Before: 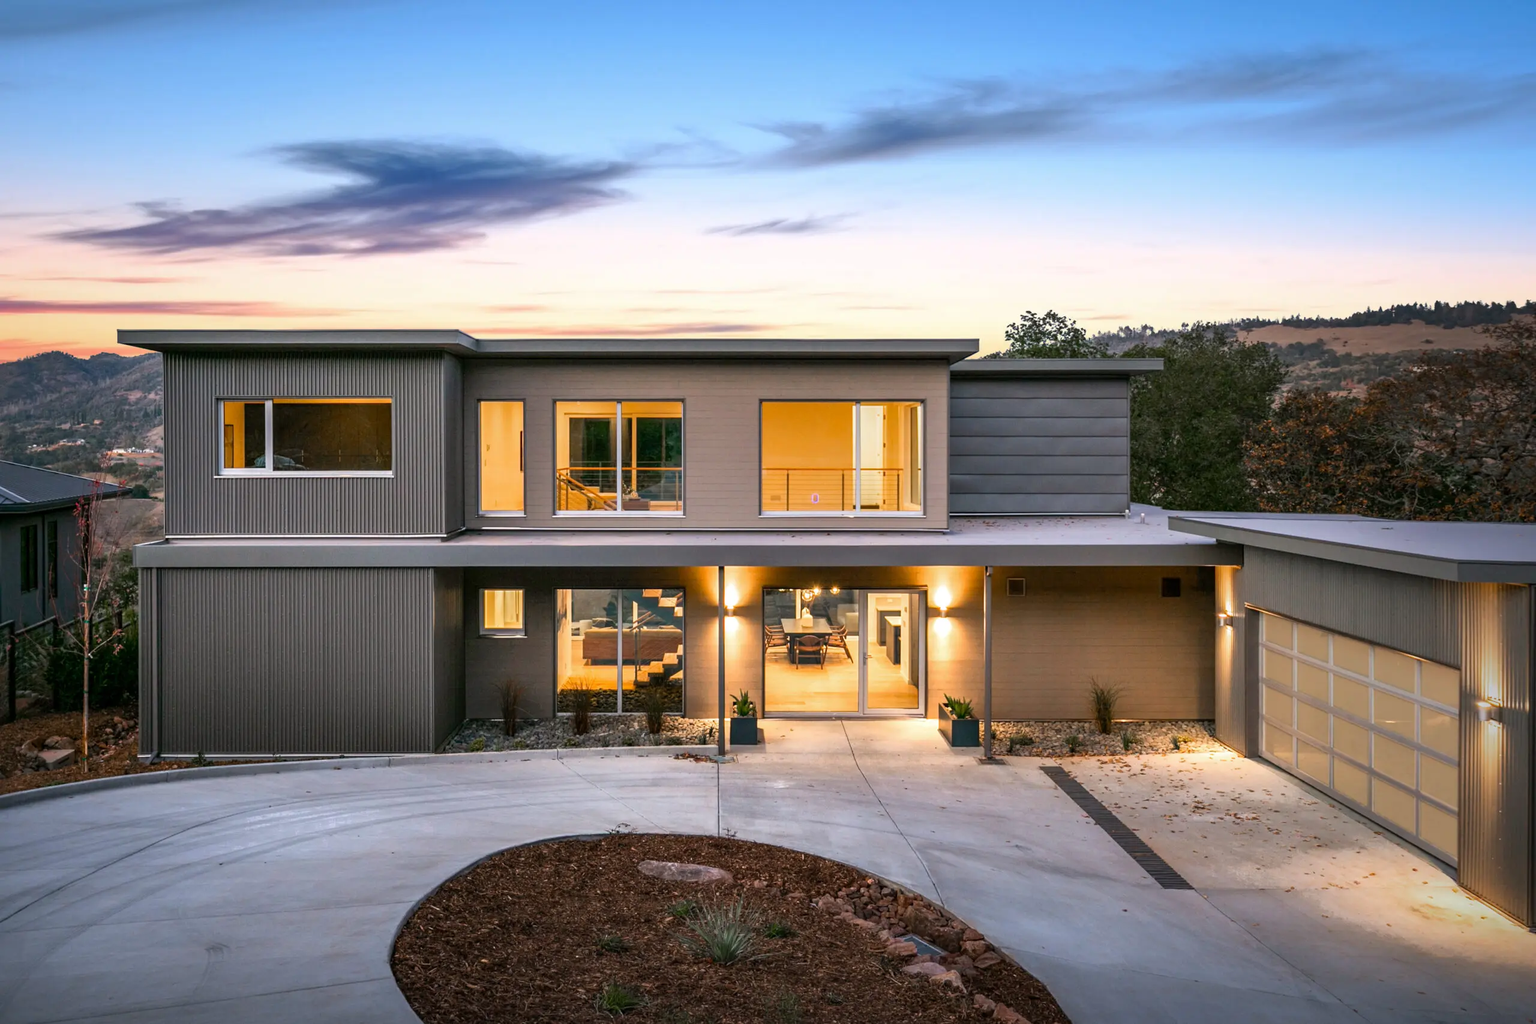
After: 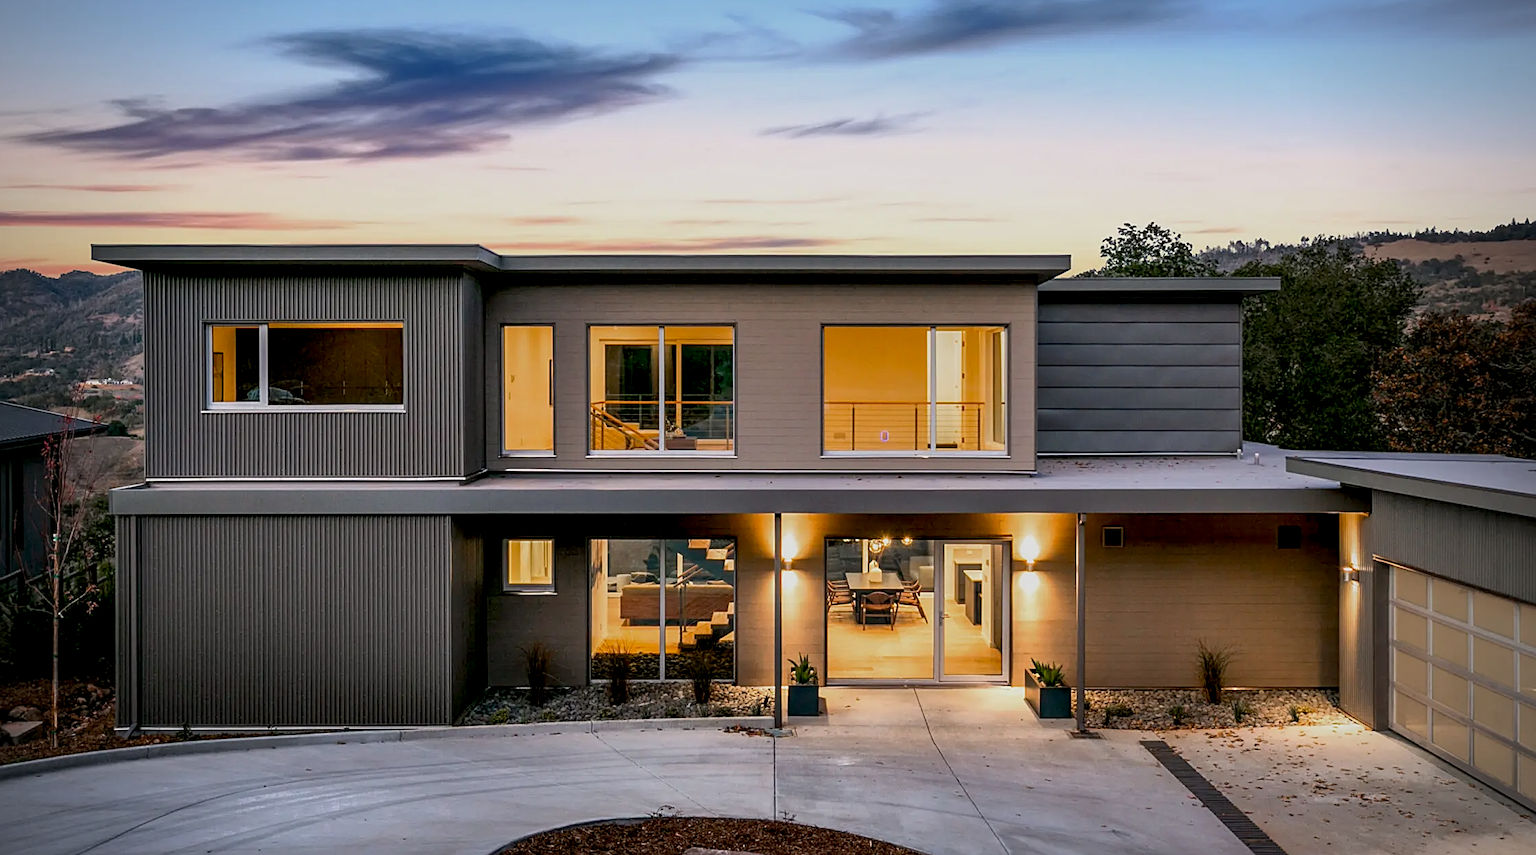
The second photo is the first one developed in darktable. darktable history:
crop and rotate: left 2.425%, top 11.305%, right 9.6%, bottom 15.08%
sharpen: on, module defaults
local contrast: highlights 100%, shadows 100%, detail 120%, midtone range 0.2
exposure: black level correction 0.011, exposure -0.478 EV, compensate highlight preservation false
vignetting: unbound false
